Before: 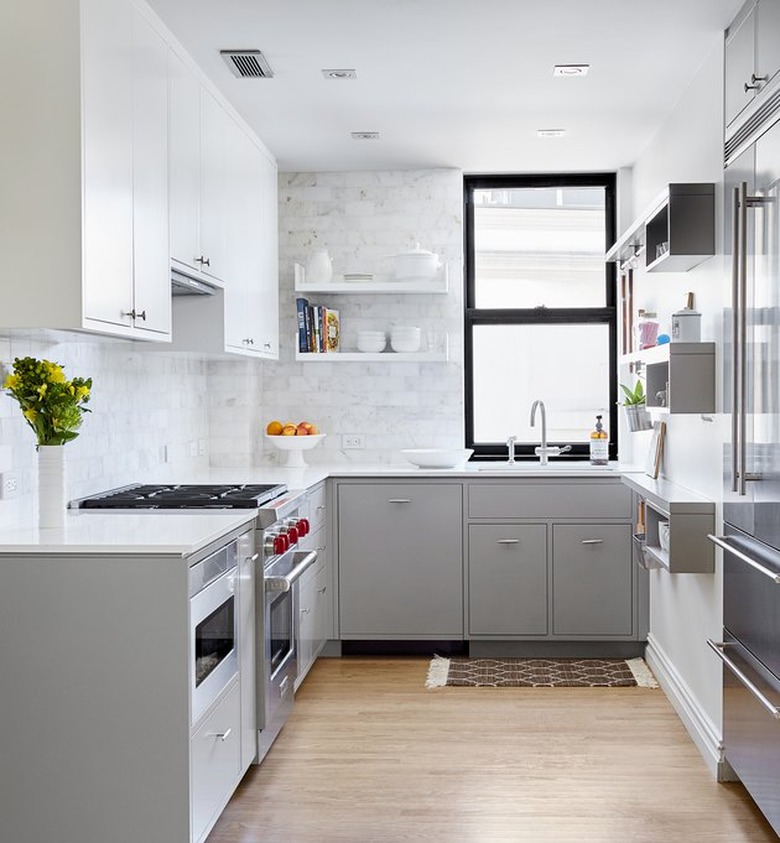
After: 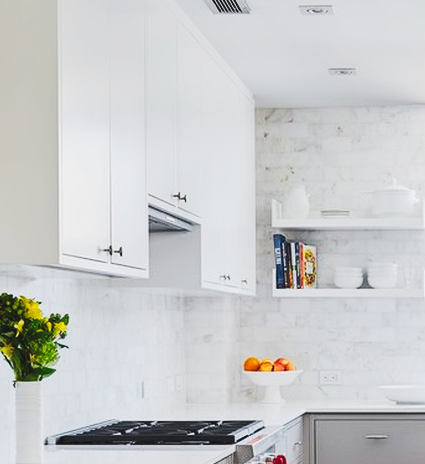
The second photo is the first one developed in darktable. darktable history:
crop and rotate: left 3.059%, top 7.68%, right 42.365%, bottom 37.219%
exposure: black level correction -0.013, exposure -0.192 EV, compensate highlight preservation false
tone curve: curves: ch0 [(0, 0) (0.003, 0.023) (0.011, 0.024) (0.025, 0.026) (0.044, 0.035) (0.069, 0.05) (0.1, 0.071) (0.136, 0.098) (0.177, 0.135) (0.224, 0.172) (0.277, 0.227) (0.335, 0.296) (0.399, 0.372) (0.468, 0.462) (0.543, 0.58) (0.623, 0.697) (0.709, 0.789) (0.801, 0.86) (0.898, 0.918) (1, 1)], preserve colors none
